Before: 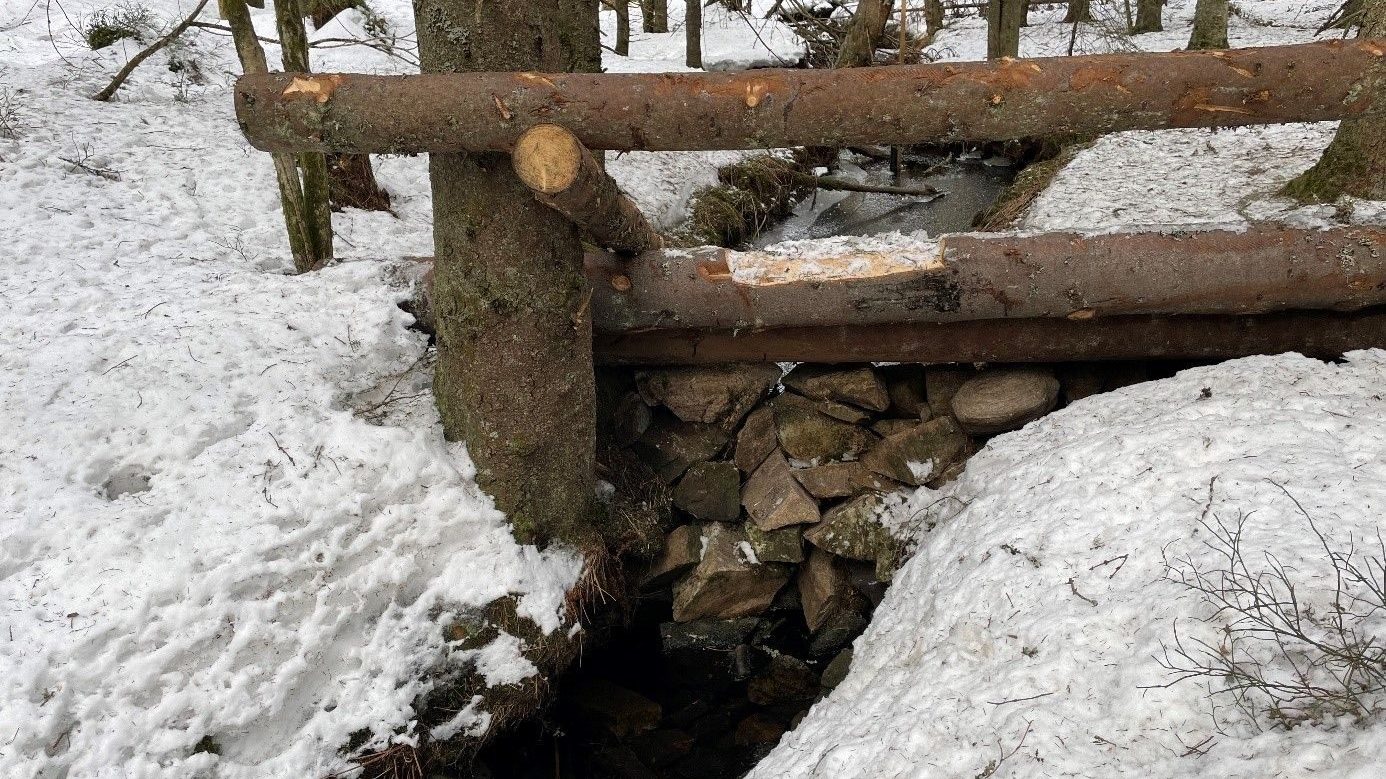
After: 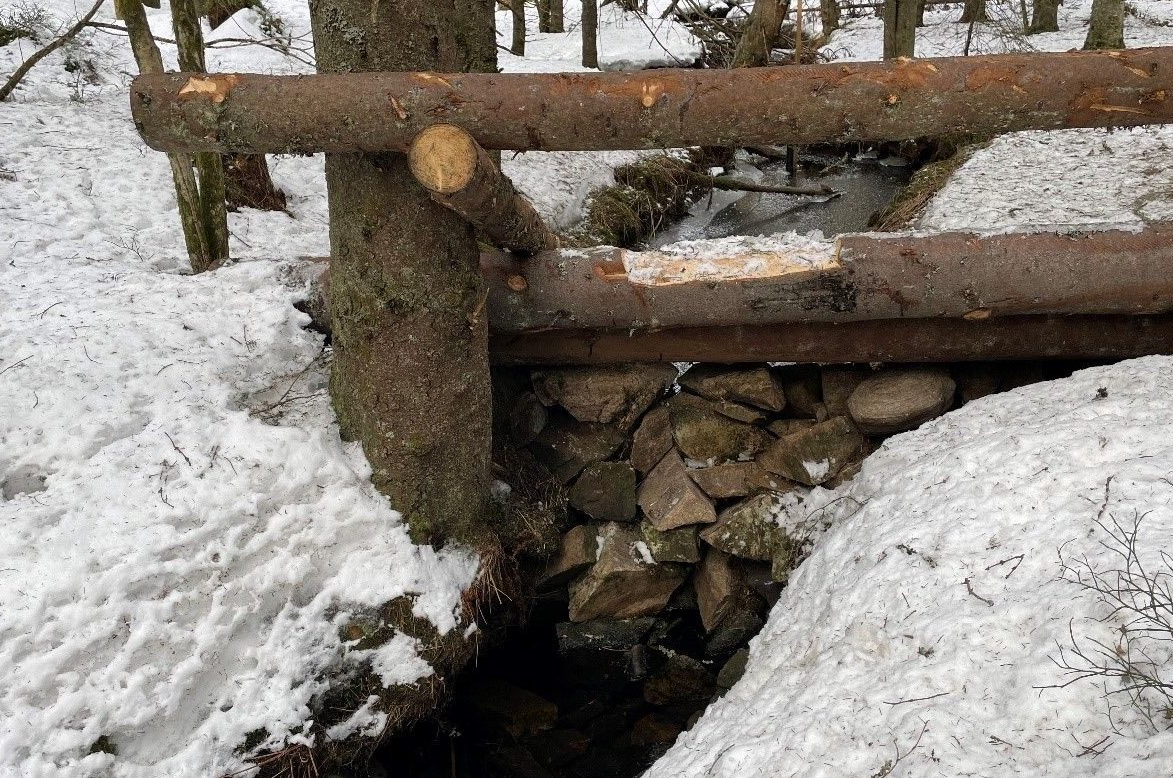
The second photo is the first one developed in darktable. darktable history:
crop: left 7.508%, right 7.853%
